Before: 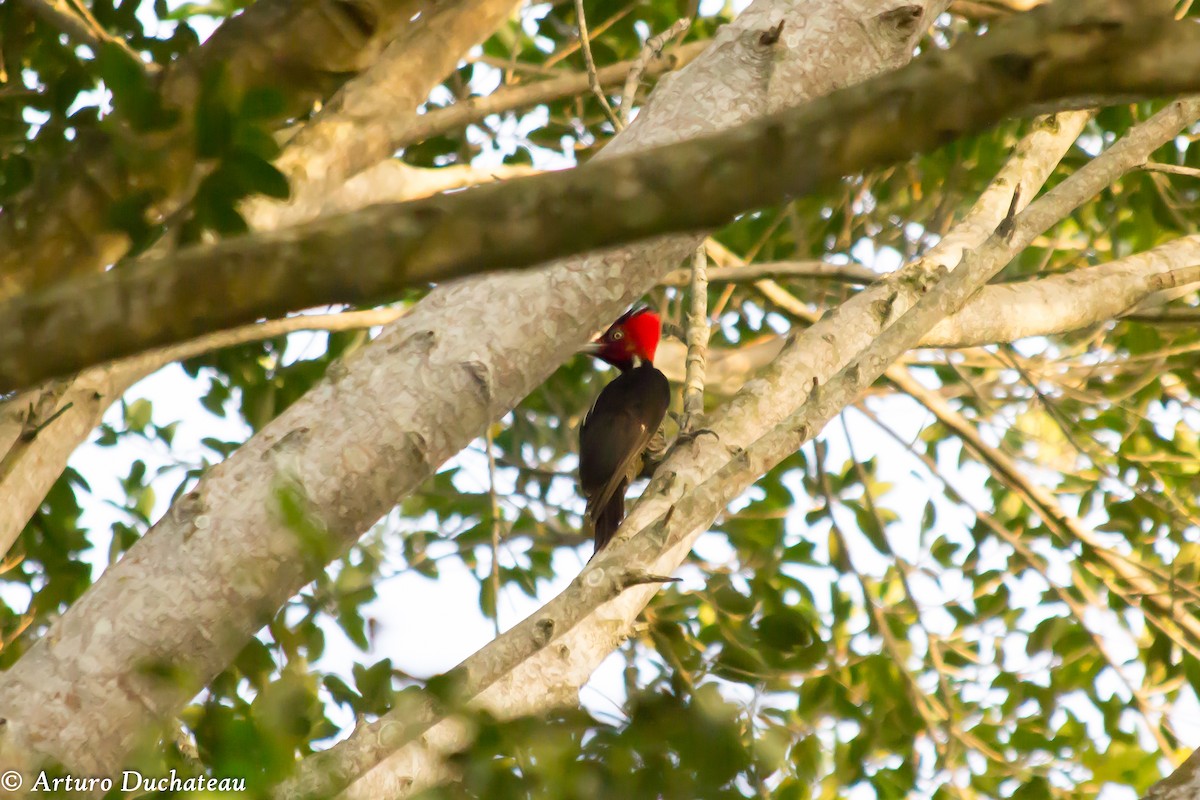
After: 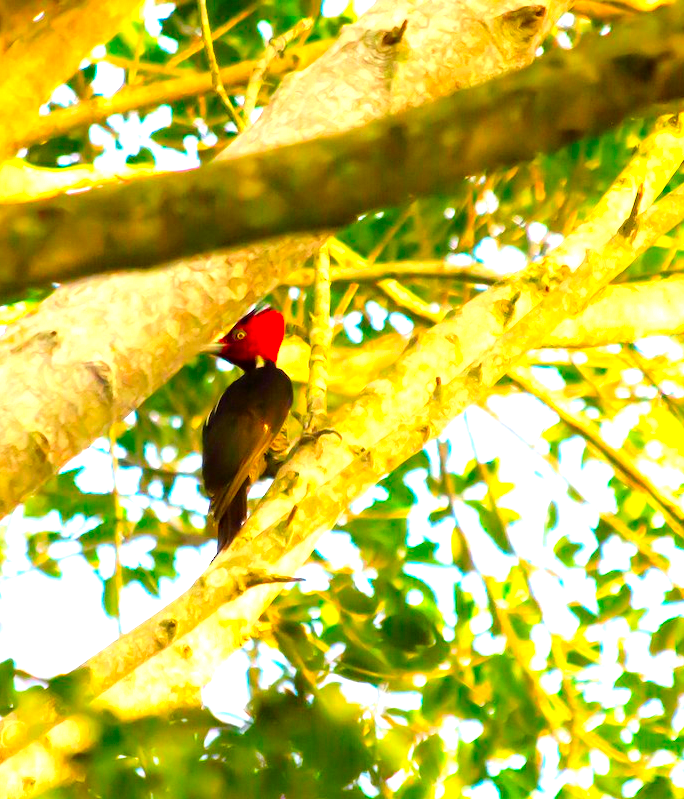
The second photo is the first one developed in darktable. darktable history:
tone equalizer: -8 EV -0.716 EV, -7 EV -0.735 EV, -6 EV -0.568 EV, -5 EV -0.384 EV, -3 EV 0.375 EV, -2 EV 0.6 EV, -1 EV 0.674 EV, +0 EV 0.763 EV
exposure: black level correction 0.001, exposure 0.299 EV, compensate exposure bias true, compensate highlight preservation false
crop: left 31.468%, top 0.008%, right 11.473%
contrast brightness saturation: contrast 0.102, brightness 0.027, saturation 0.093
color correction: highlights b* 0.005, saturation 2.11
